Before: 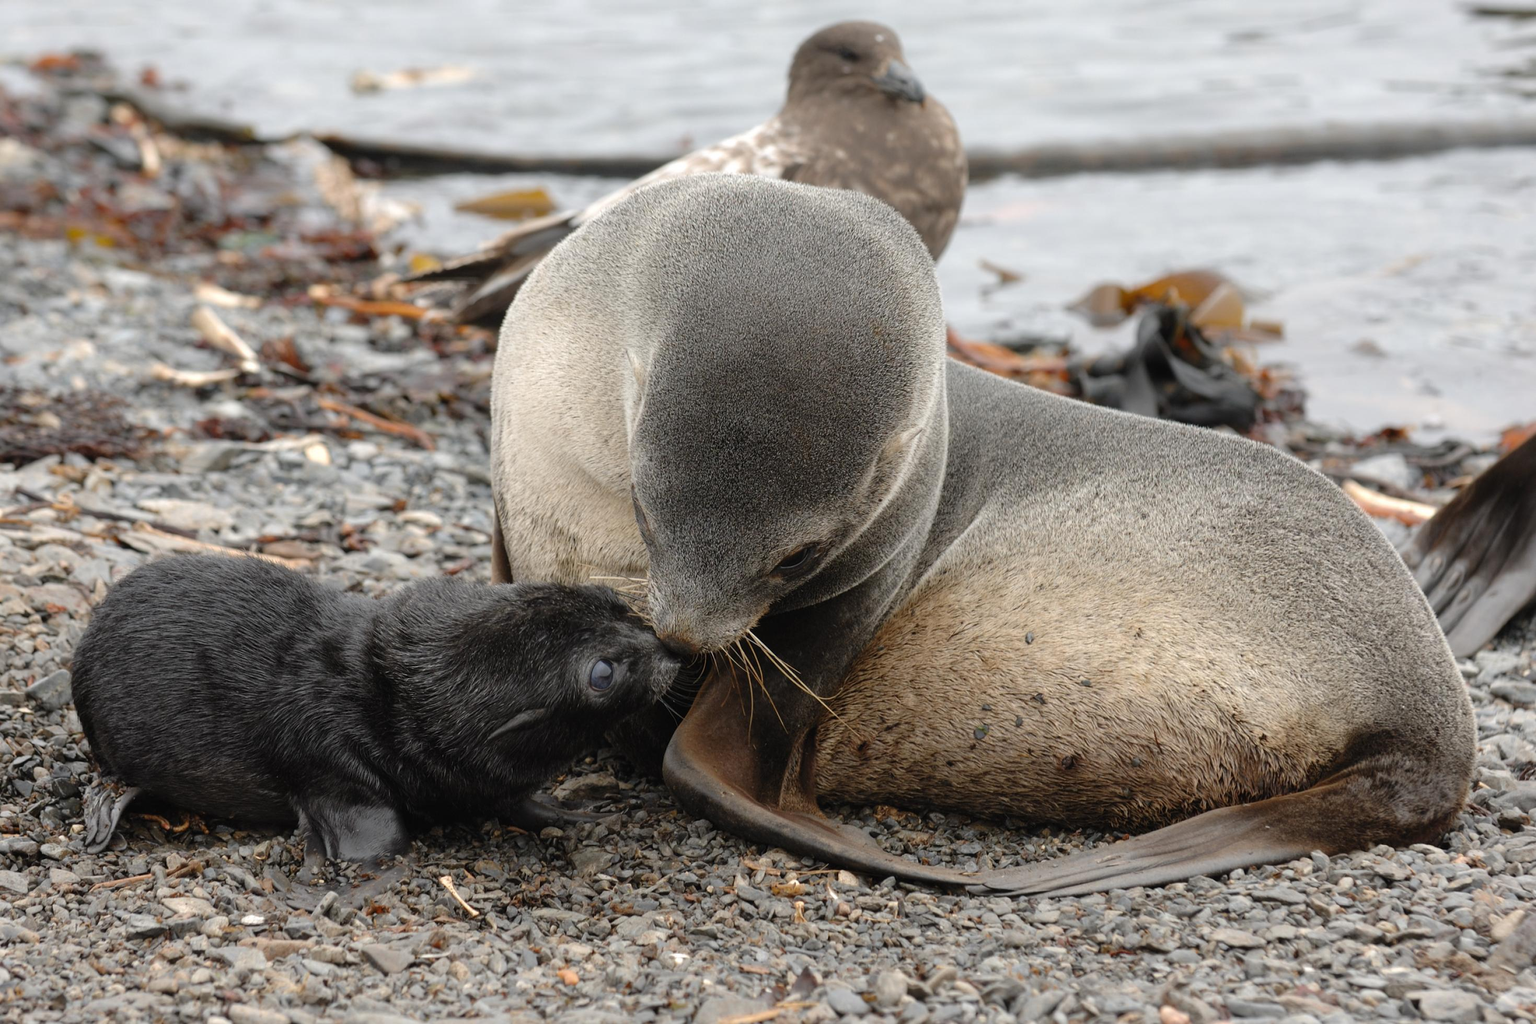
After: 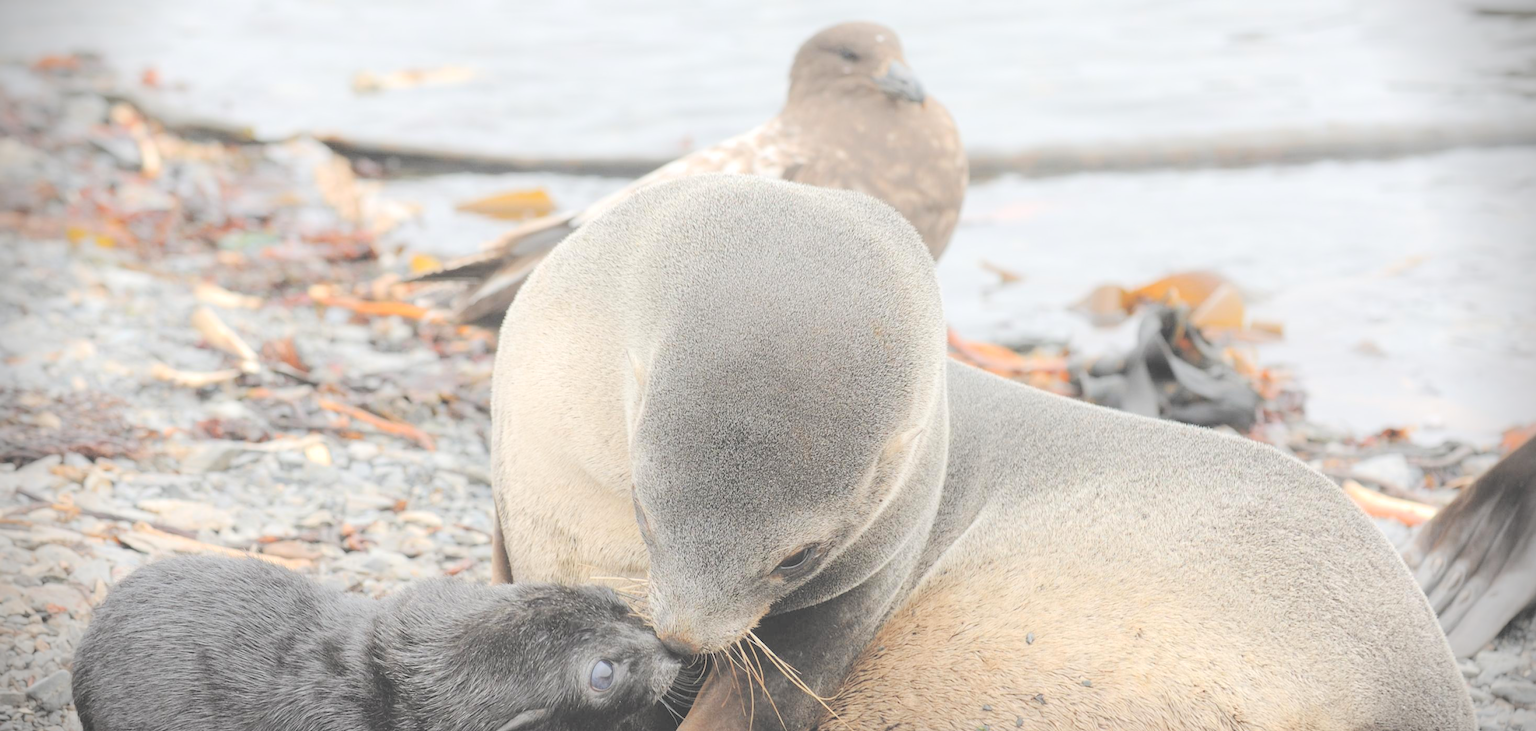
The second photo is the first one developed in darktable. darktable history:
exposure: compensate highlight preservation false
vignetting: fall-off start 87.62%, fall-off radius 24.72%, unbound false
crop: right 0%, bottom 28.575%
contrast brightness saturation: brightness 0.999
